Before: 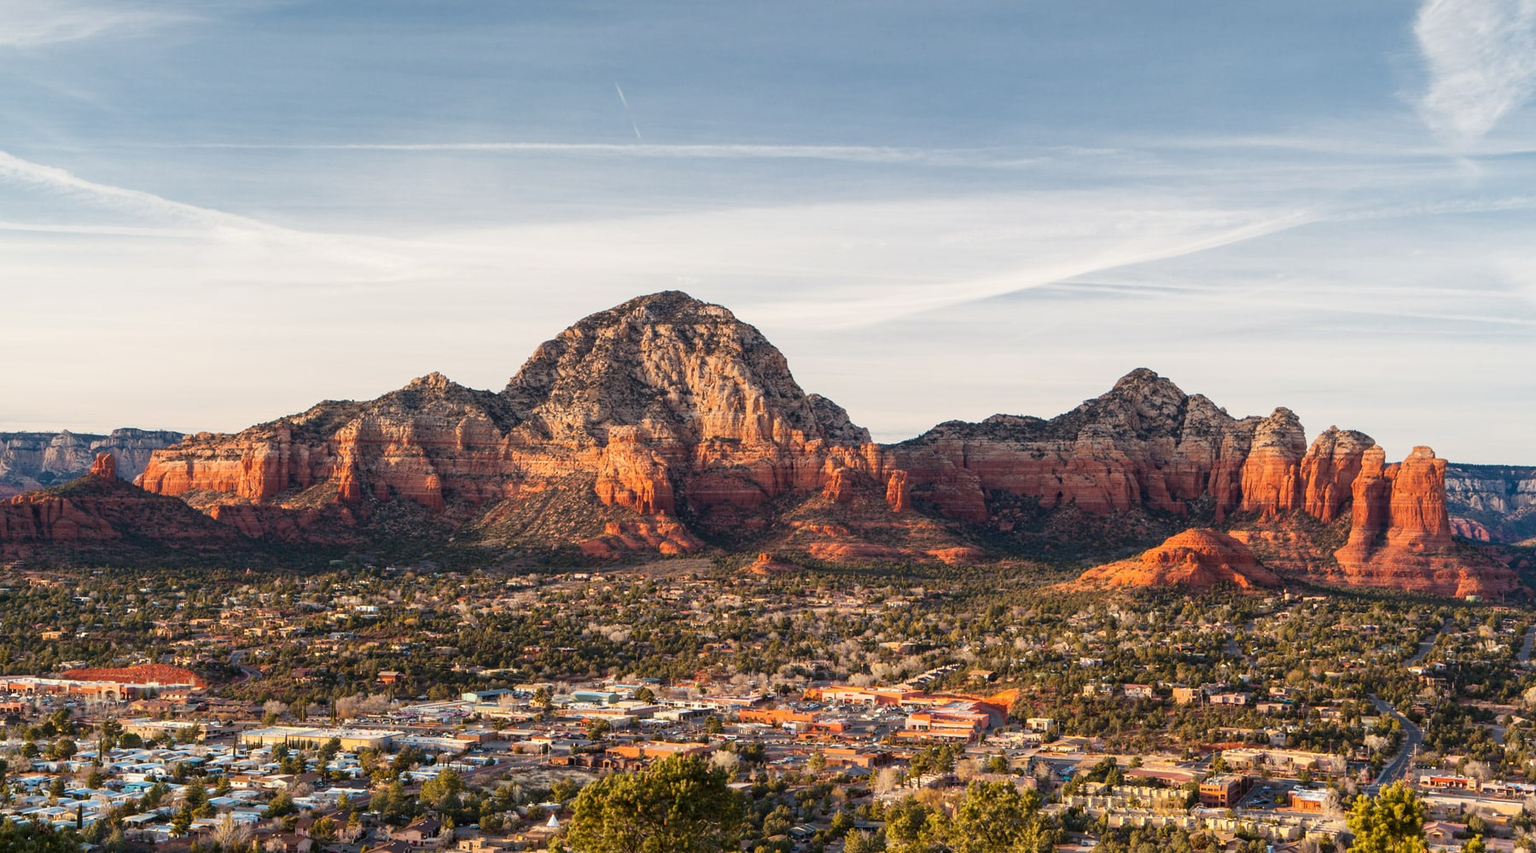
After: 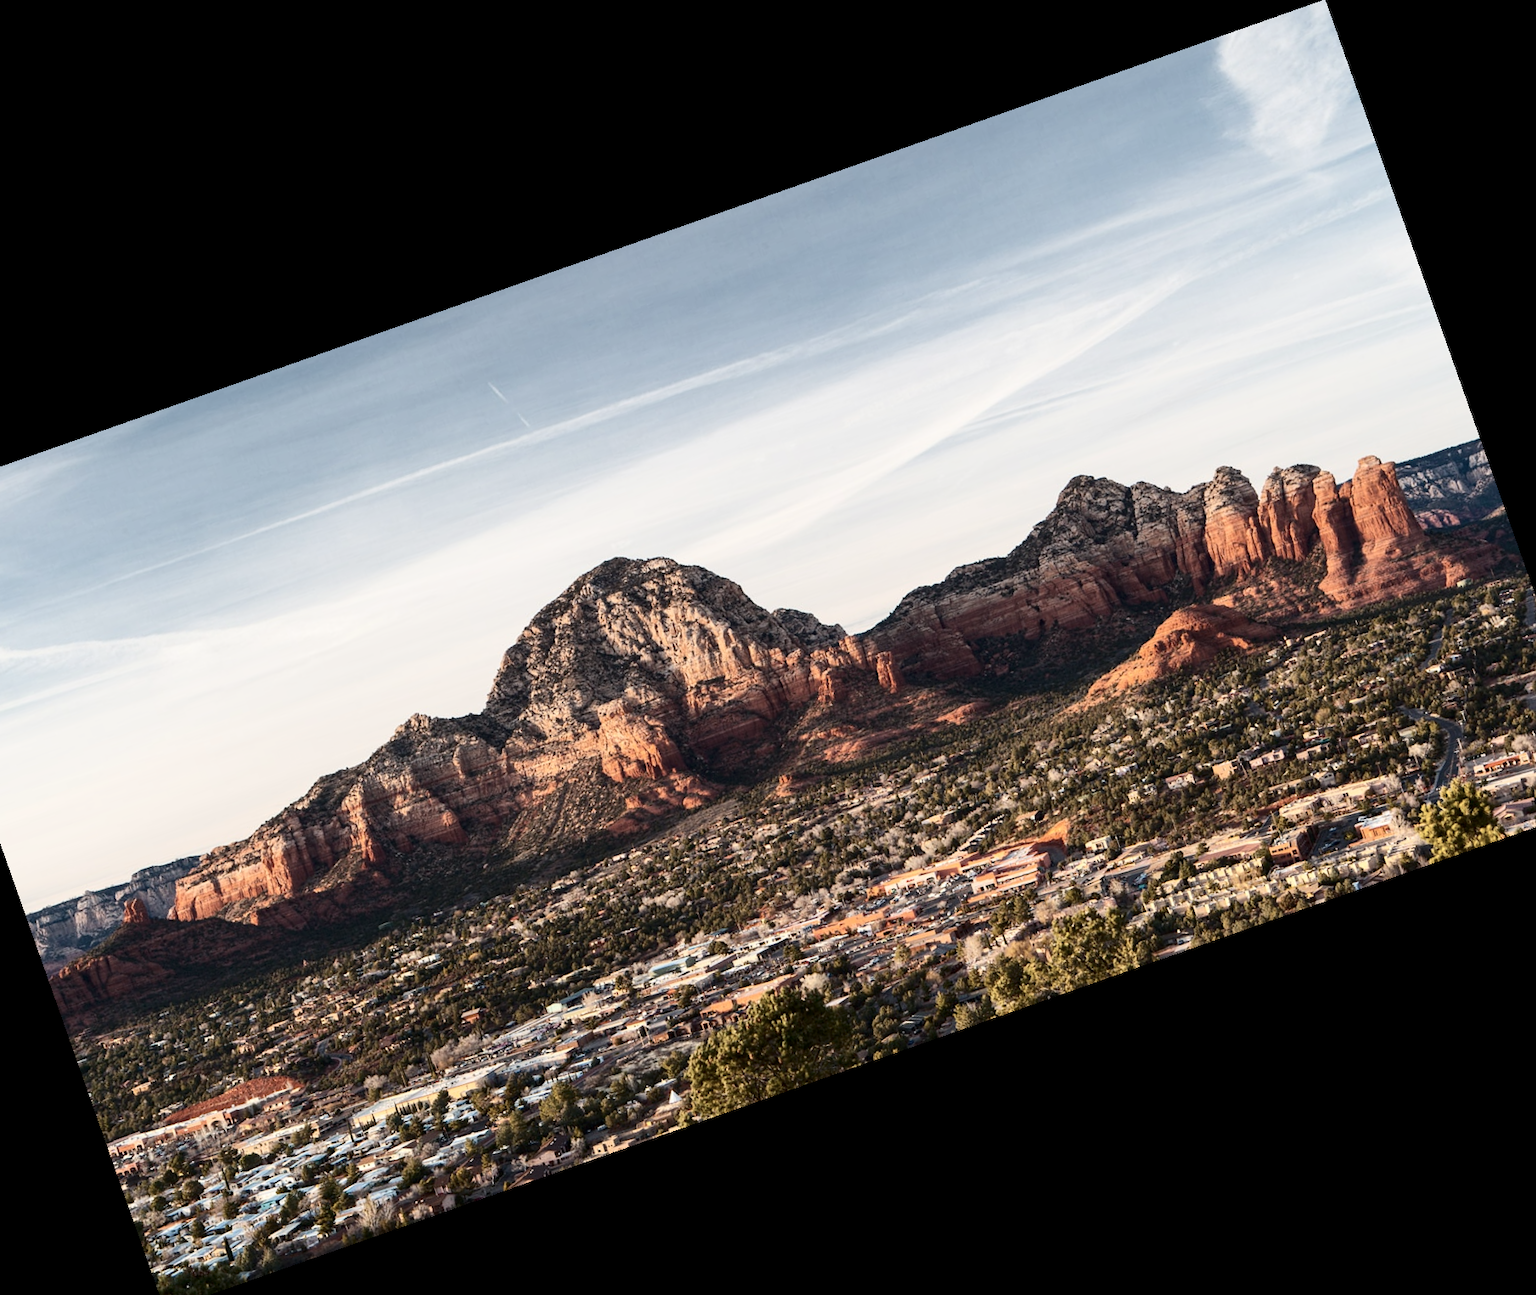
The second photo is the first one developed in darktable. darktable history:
contrast brightness saturation: contrast 0.25, saturation -0.31
crop and rotate: angle 19.43°, left 6.812%, right 4.125%, bottom 1.087%
